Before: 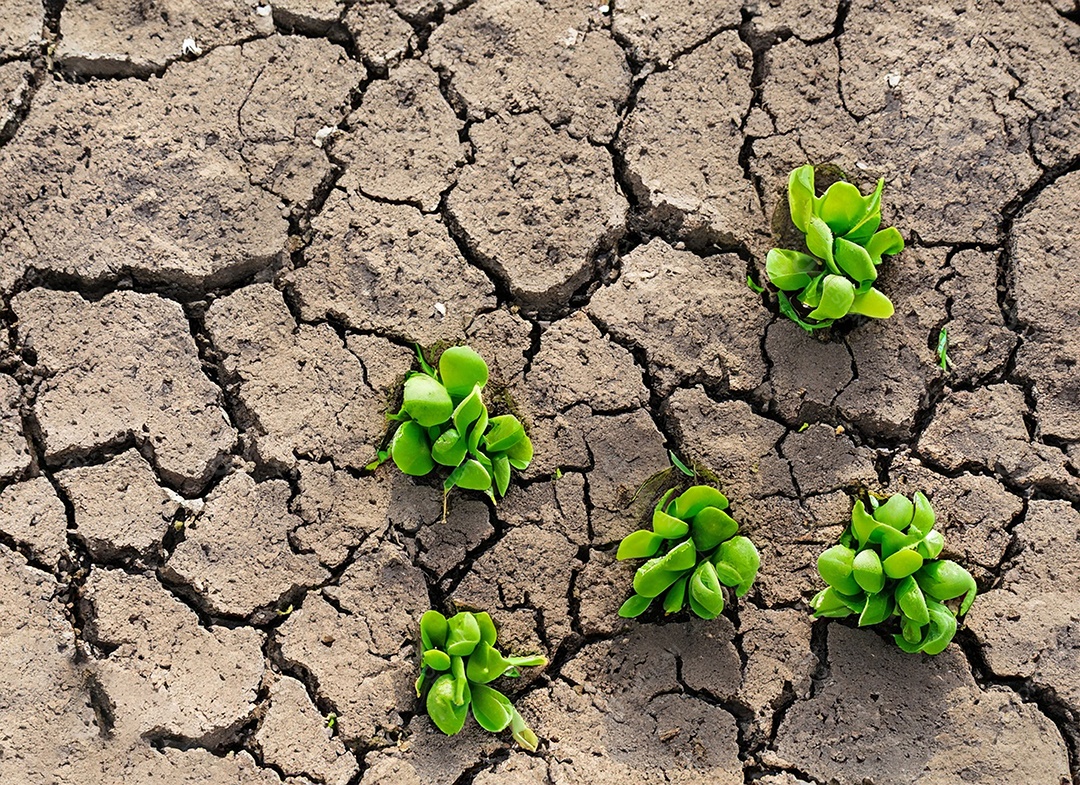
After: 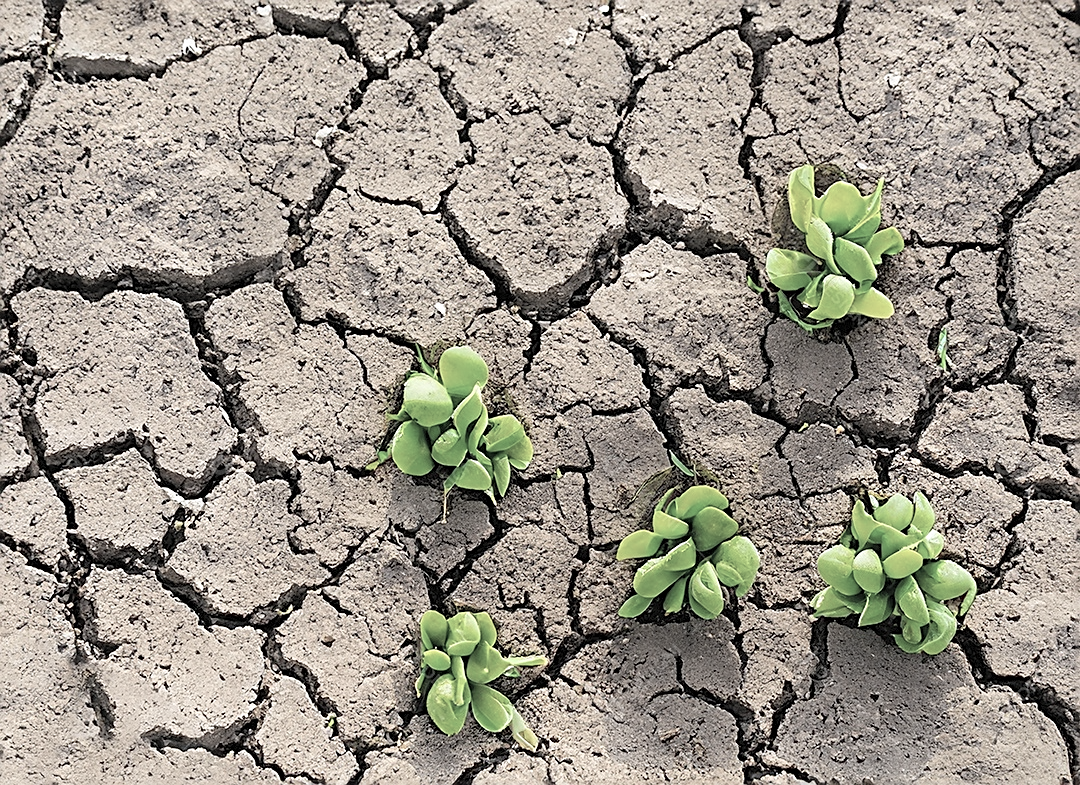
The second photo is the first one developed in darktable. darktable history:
contrast brightness saturation: brightness 0.185, saturation -0.499
sharpen: on, module defaults
